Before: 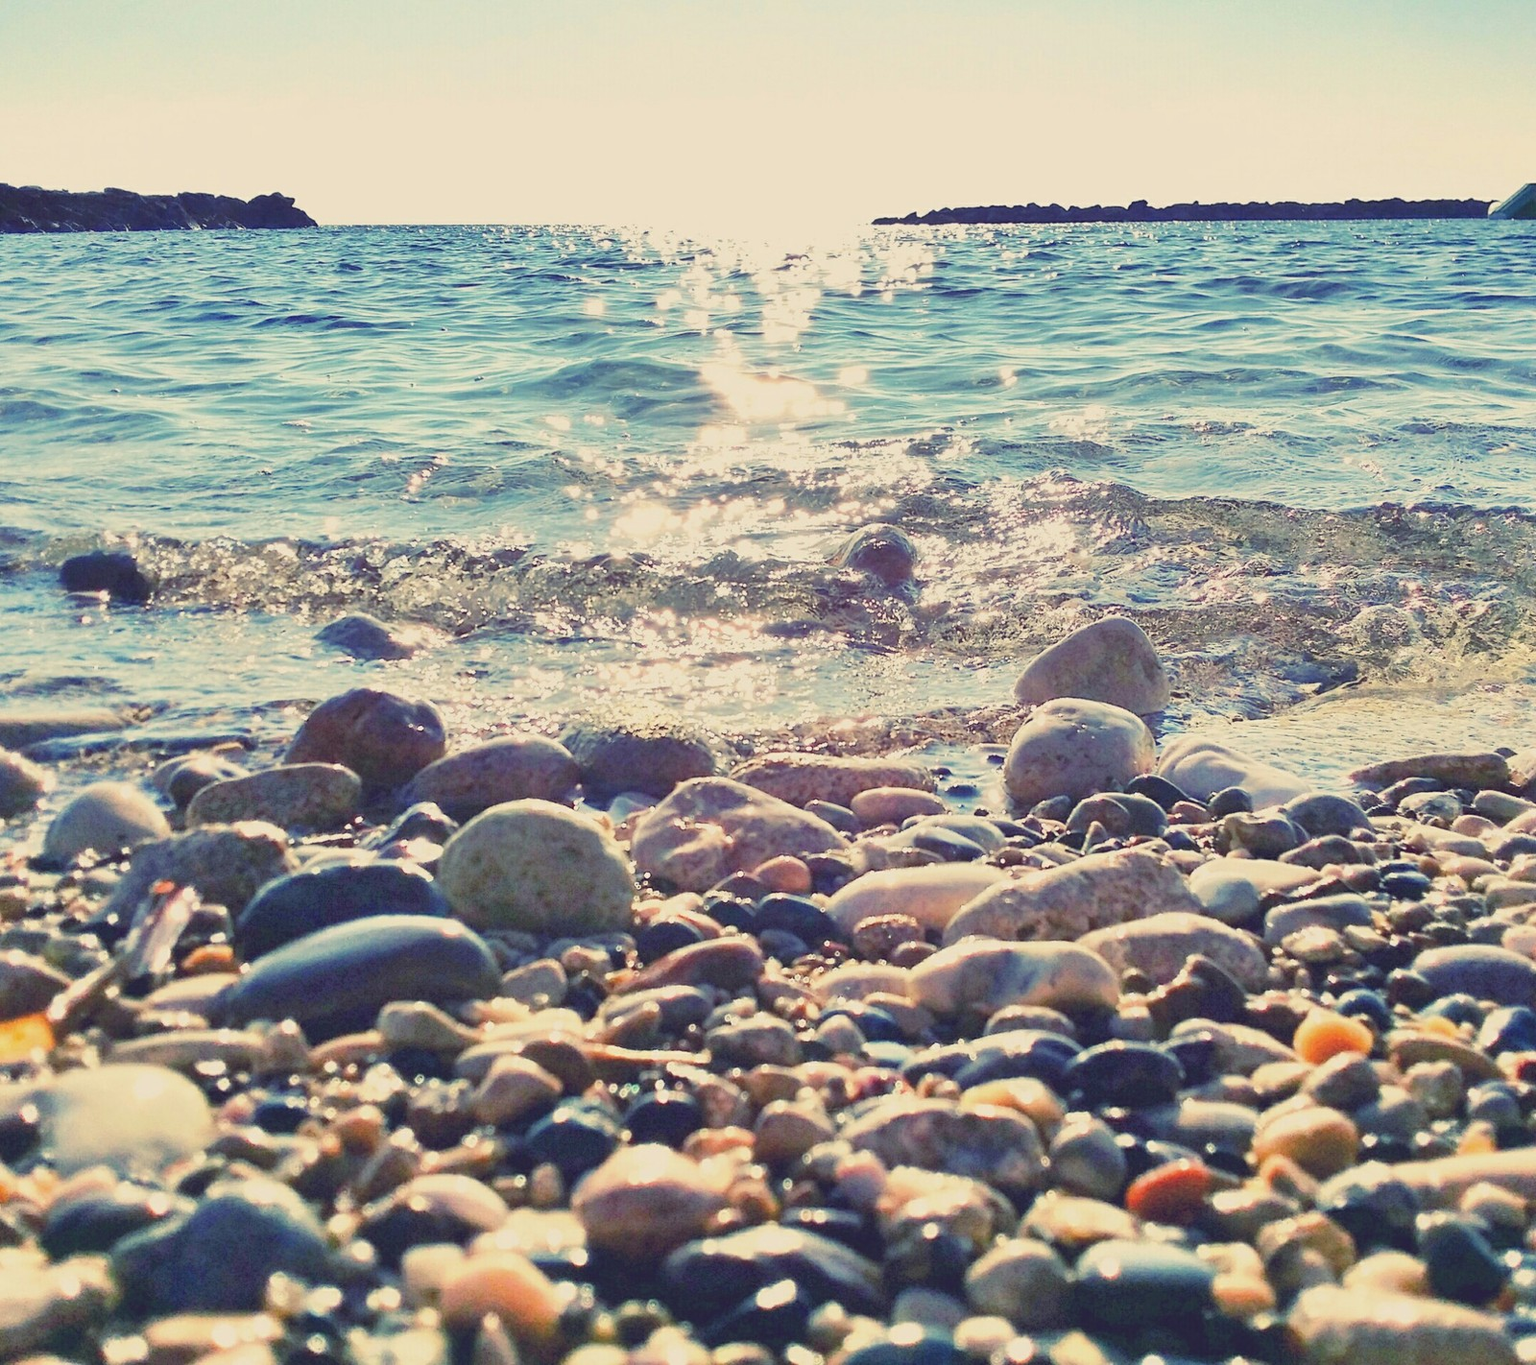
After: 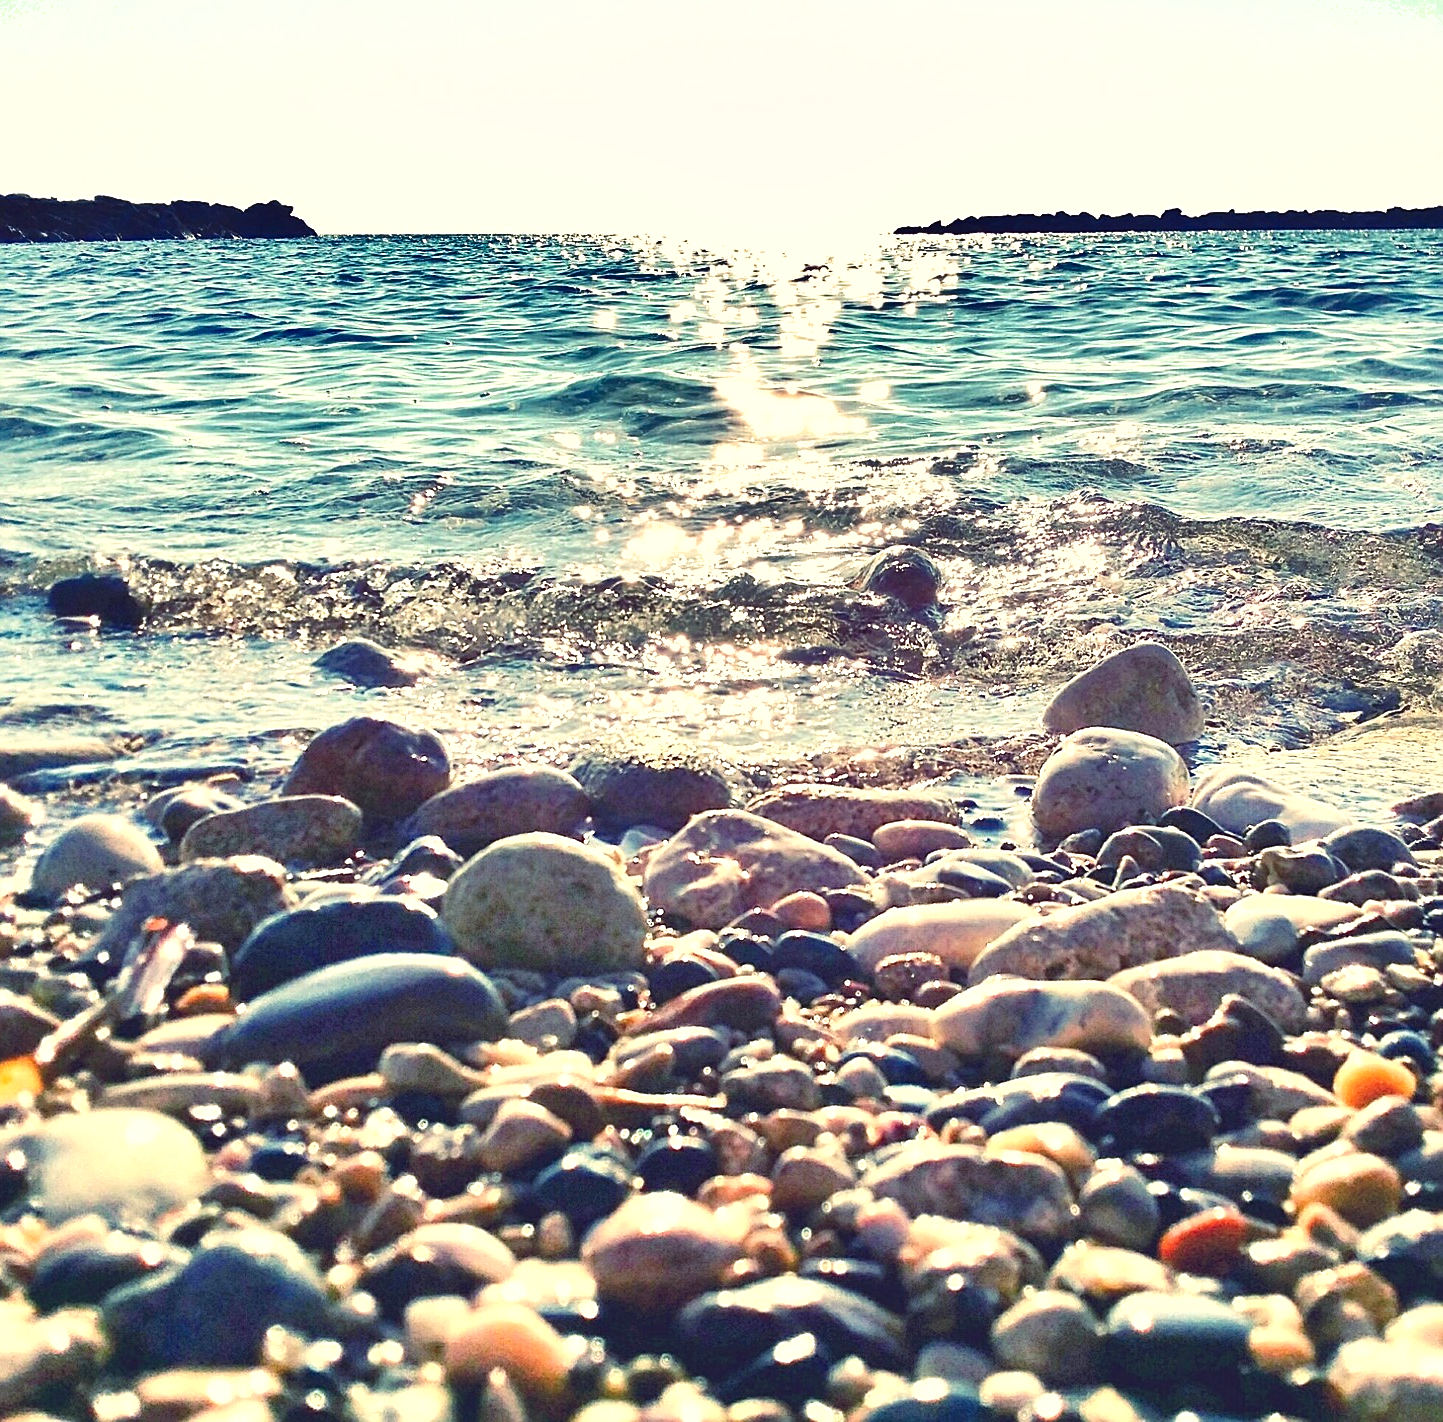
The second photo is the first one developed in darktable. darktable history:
contrast brightness saturation: contrast 0.069, brightness -0.134, saturation 0.047
exposure: exposure 0.603 EV, compensate highlight preservation false
crop and rotate: left 0.958%, right 8.807%
sharpen: amount 0.49
shadows and highlights: soften with gaussian
